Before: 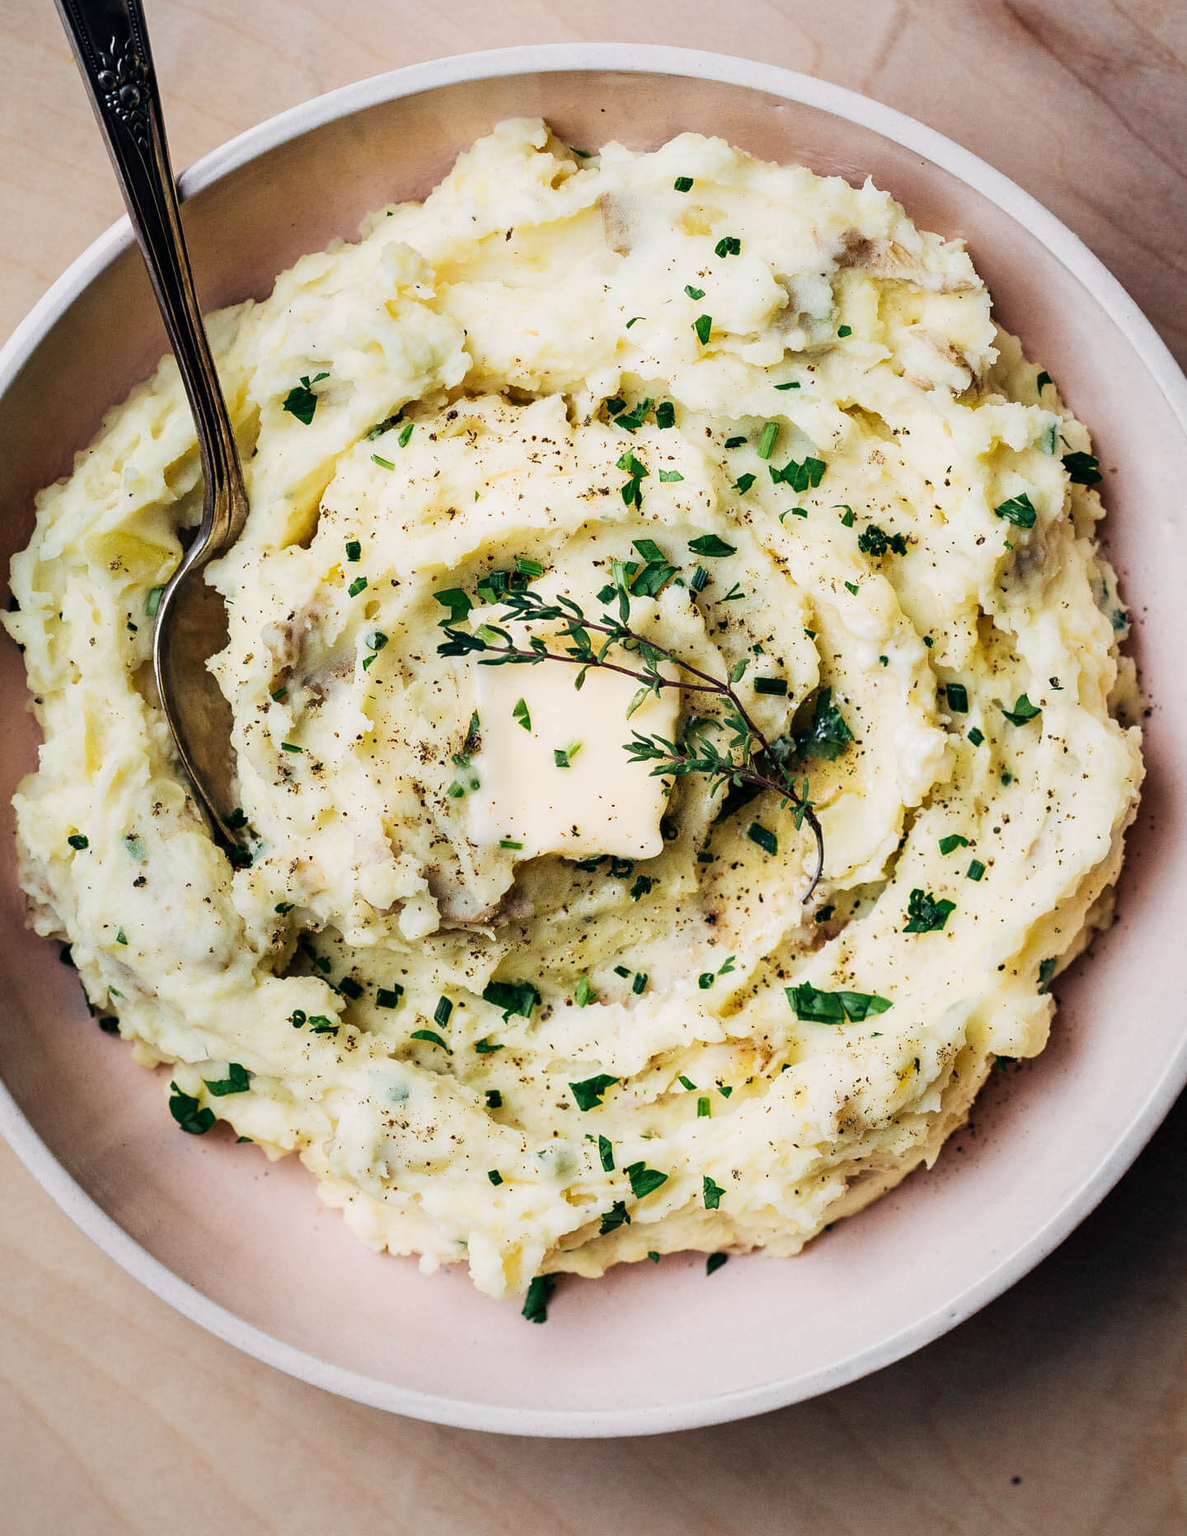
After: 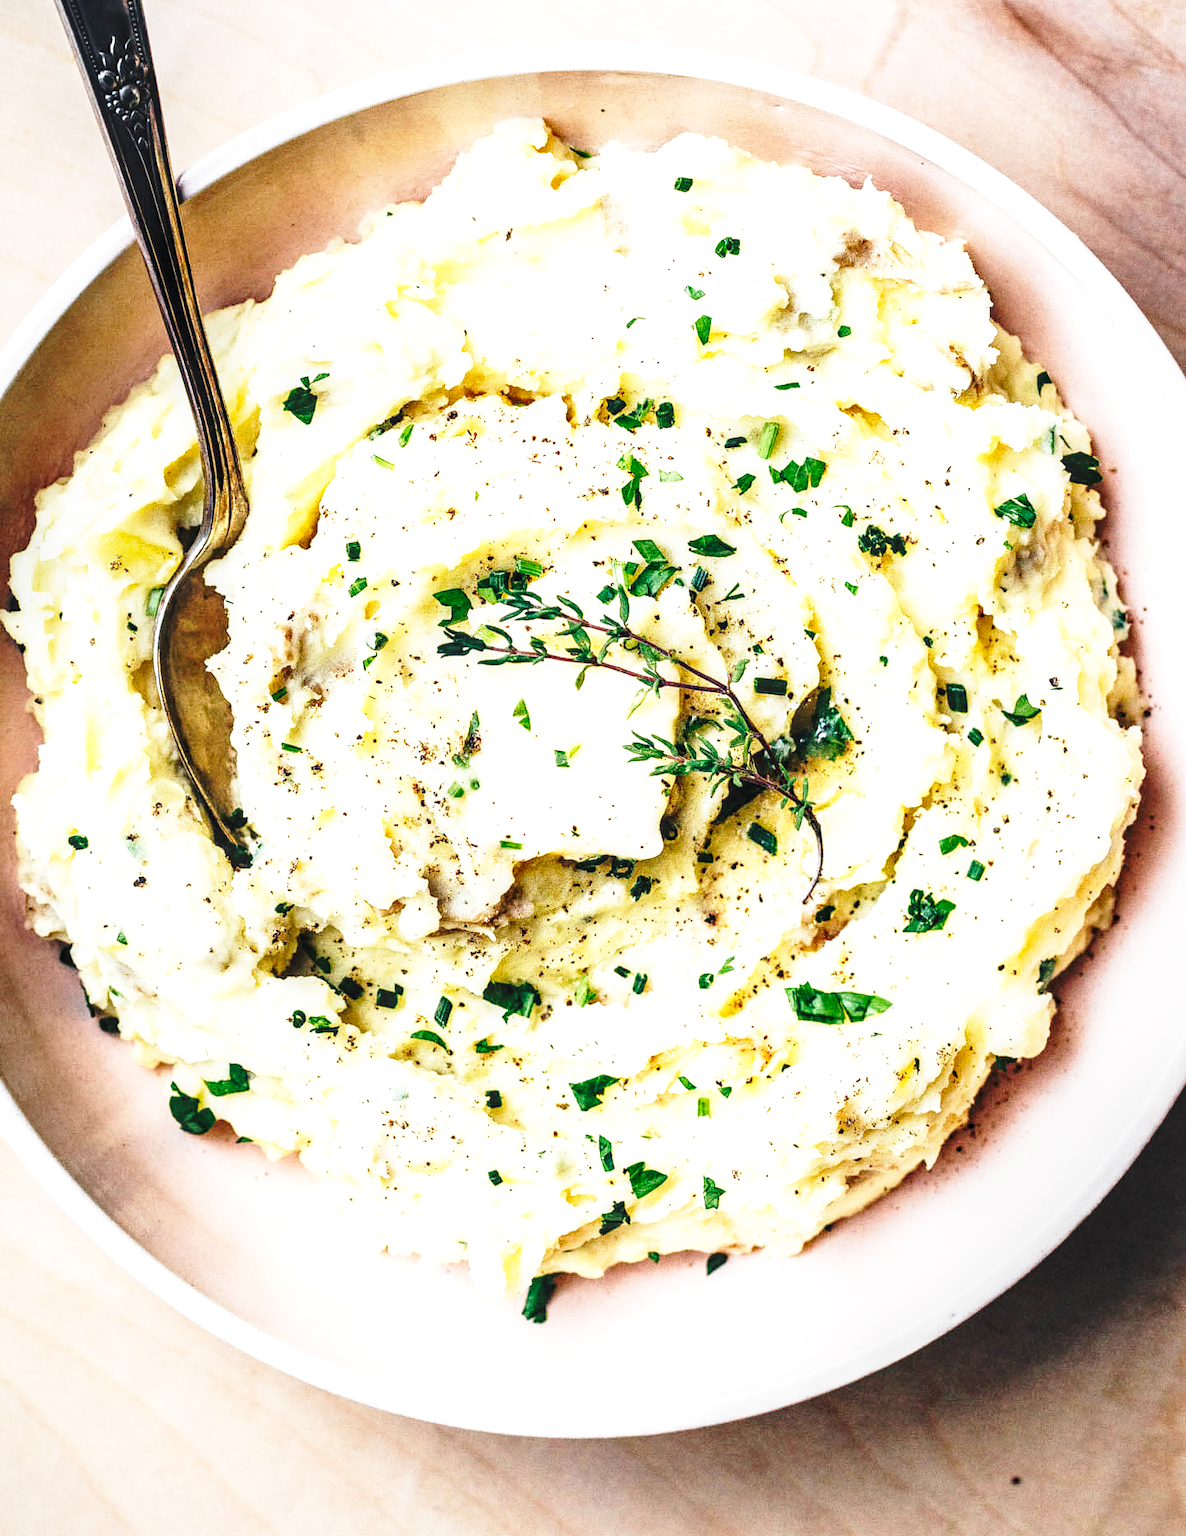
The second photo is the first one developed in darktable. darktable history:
local contrast: on, module defaults
grain: coarseness 0.09 ISO
base curve: curves: ch0 [(0, 0) (0.036, 0.037) (0.121, 0.228) (0.46, 0.76) (0.859, 0.983) (1, 1)], preserve colors none
exposure: black level correction 0, exposure 0.7 EV, compensate exposure bias true, compensate highlight preservation false
